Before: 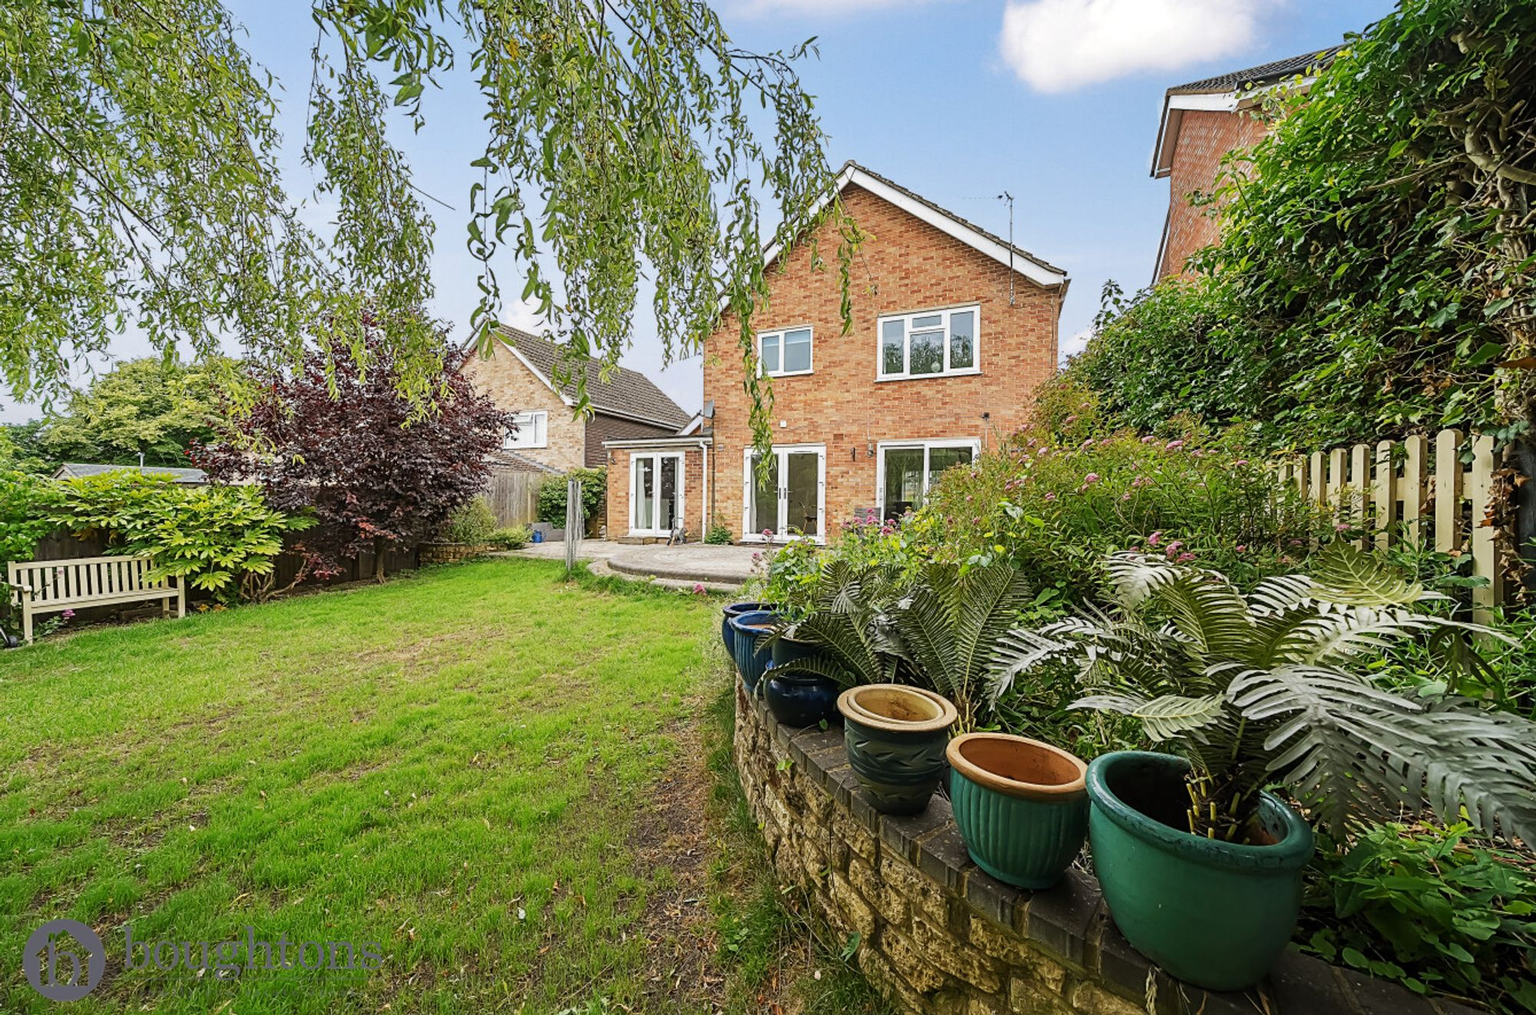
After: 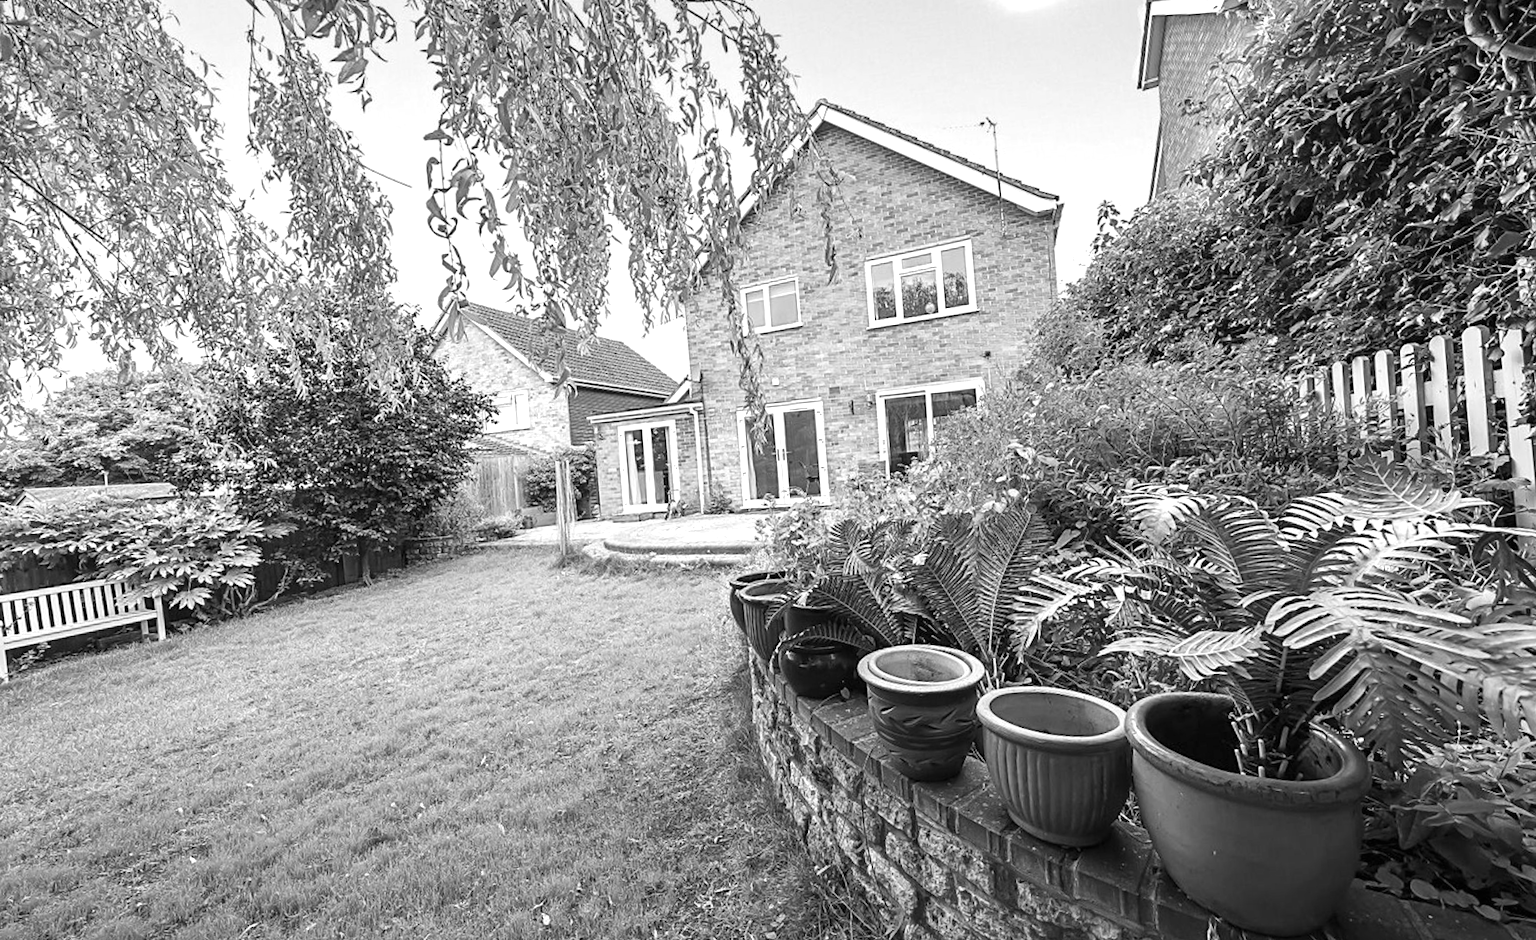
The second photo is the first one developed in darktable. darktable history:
rotate and perspective: rotation -5°, crop left 0.05, crop right 0.952, crop top 0.11, crop bottom 0.89
exposure: black level correction 0, exposure 0.7 EV, compensate exposure bias true, compensate highlight preservation false
monochrome: on, module defaults
